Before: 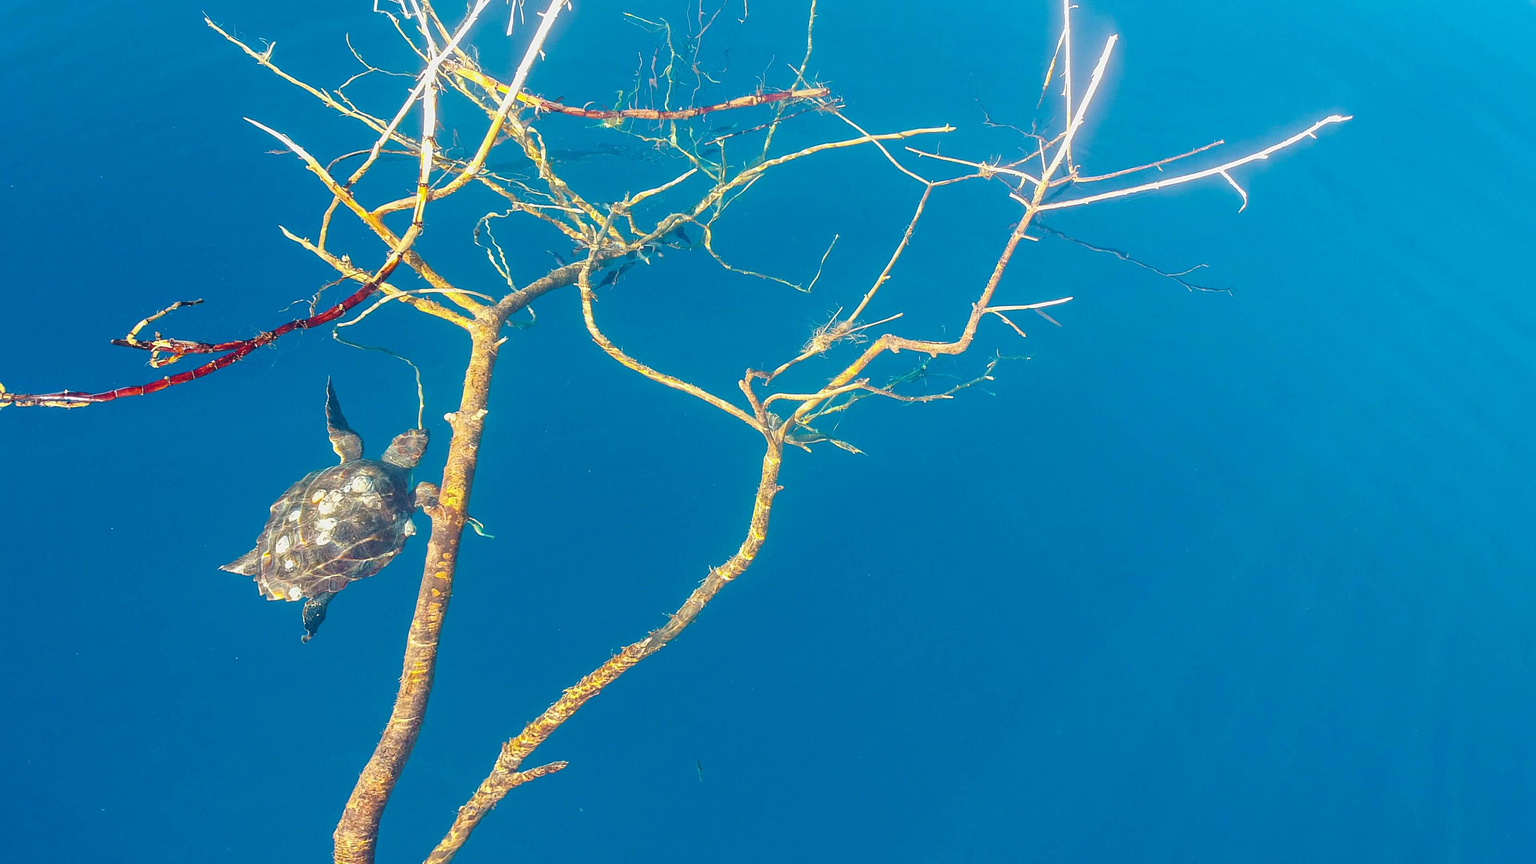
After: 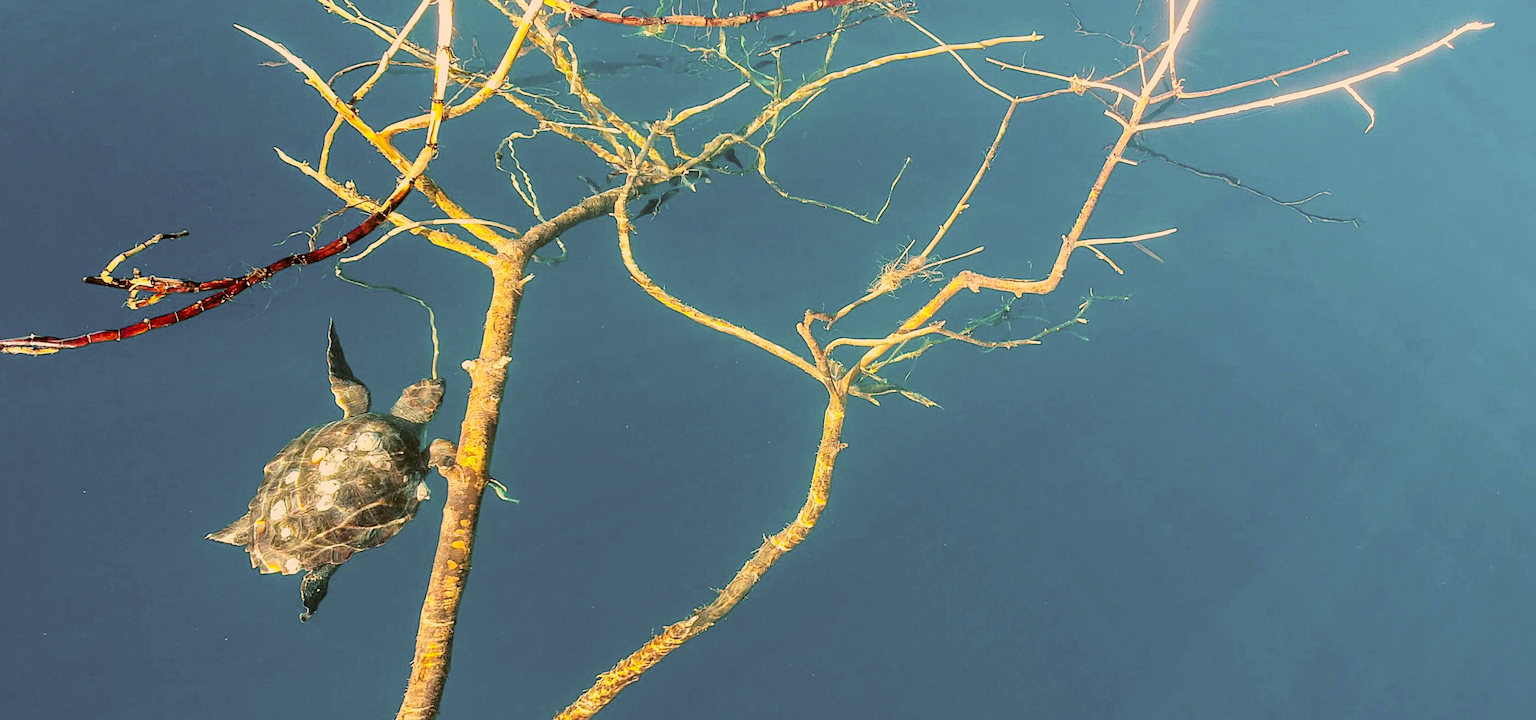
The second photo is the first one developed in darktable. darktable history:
crop and rotate: left 2.479%, top 11.164%, right 9.546%, bottom 15.483%
color correction: highlights a* 8.33, highlights b* 15.81, shadows a* -0.513, shadows b* 27.14
filmic rgb: black relative exposure -5.12 EV, white relative exposure 3.55 EV, hardness 3.18, contrast 1.483, highlights saturation mix -49.72%
